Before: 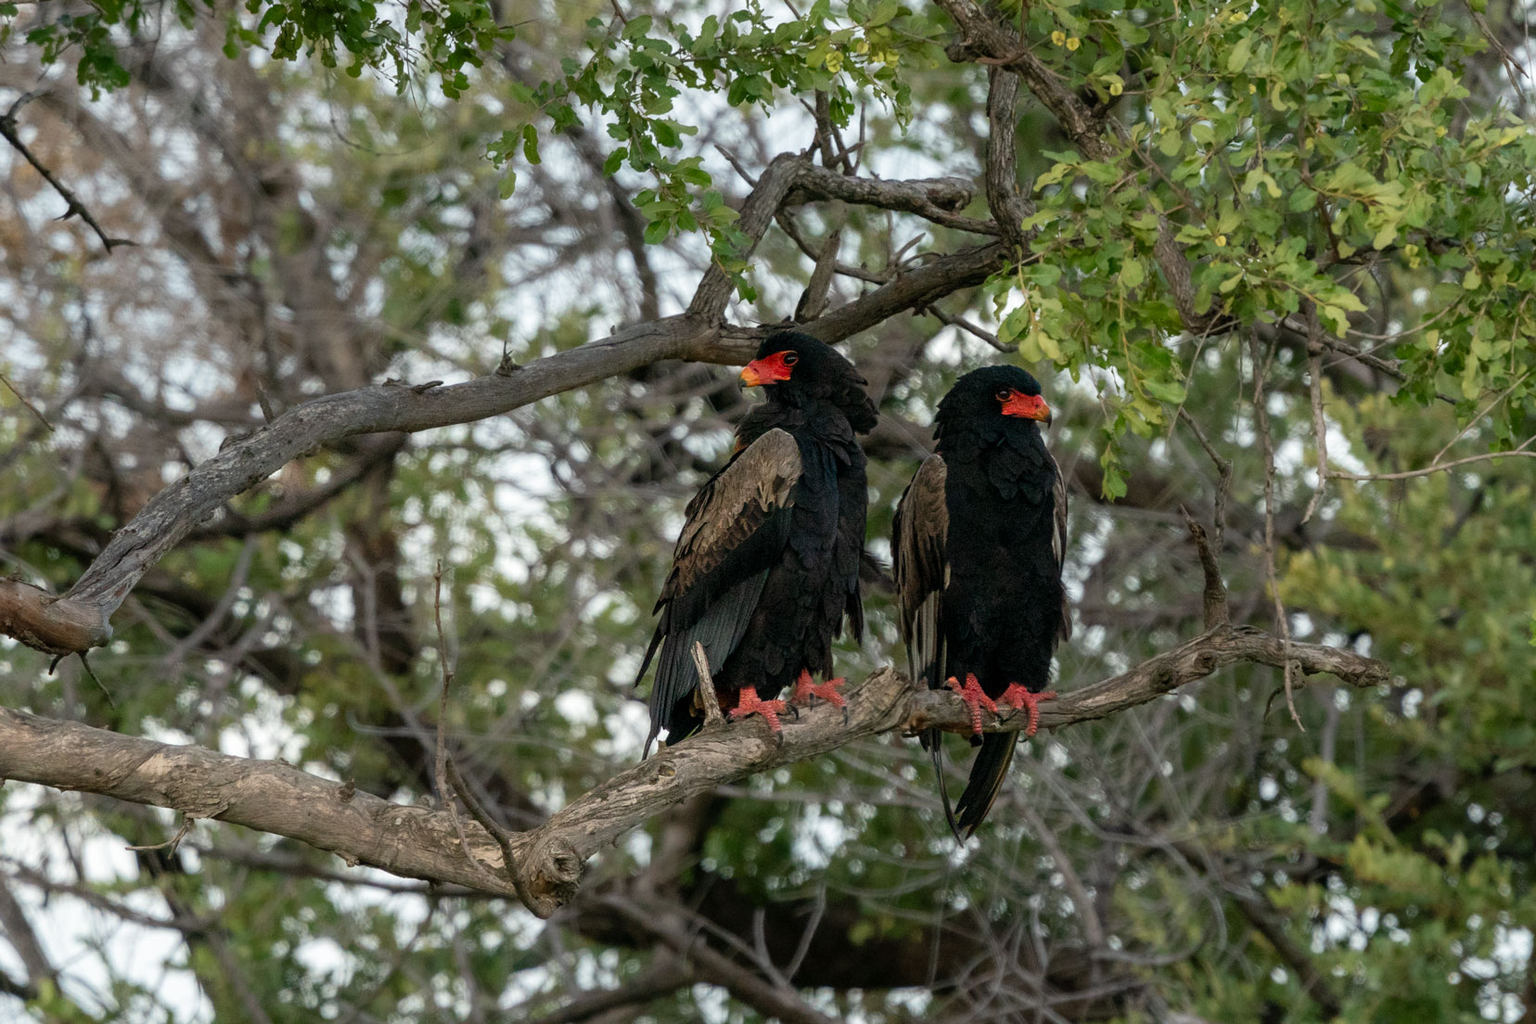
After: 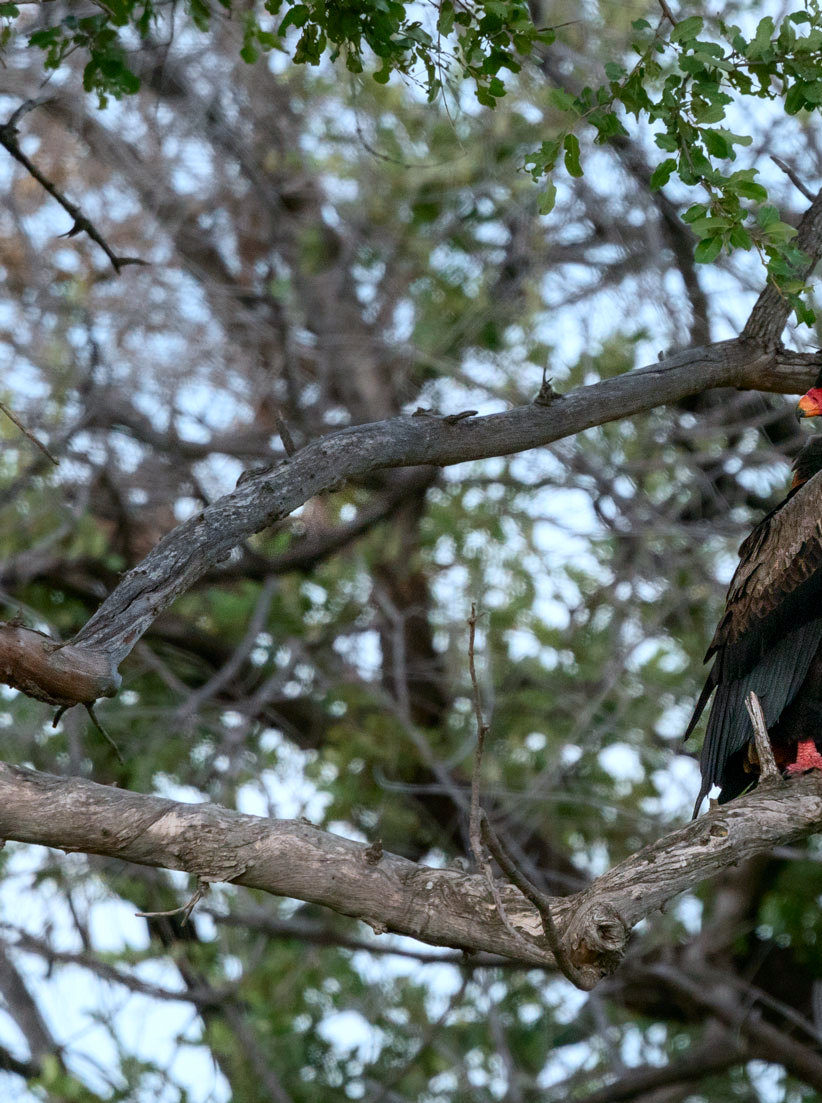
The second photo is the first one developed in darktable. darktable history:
crop and rotate: left 0.018%, top 0%, right 50.324%
contrast brightness saturation: contrast 0.153, brightness -0.009, saturation 0.1
color correction: highlights a* -2.3, highlights b* -18.12
